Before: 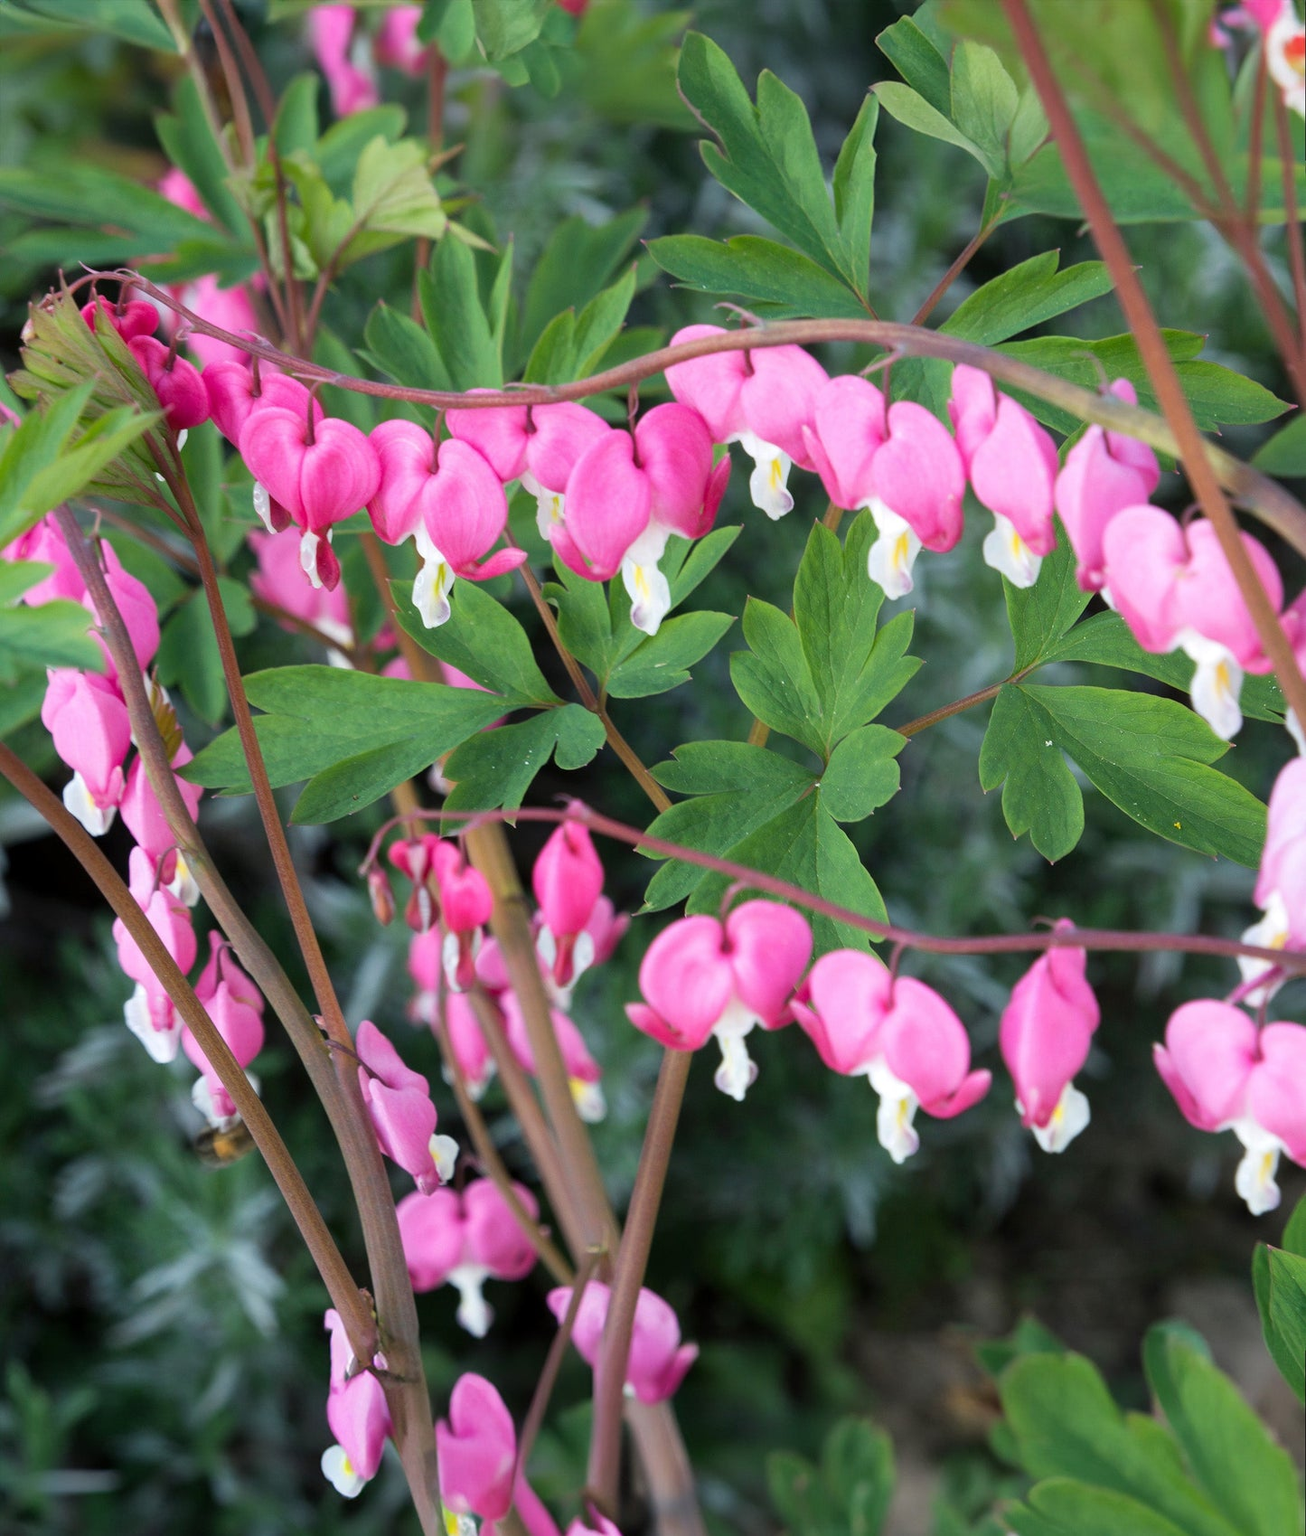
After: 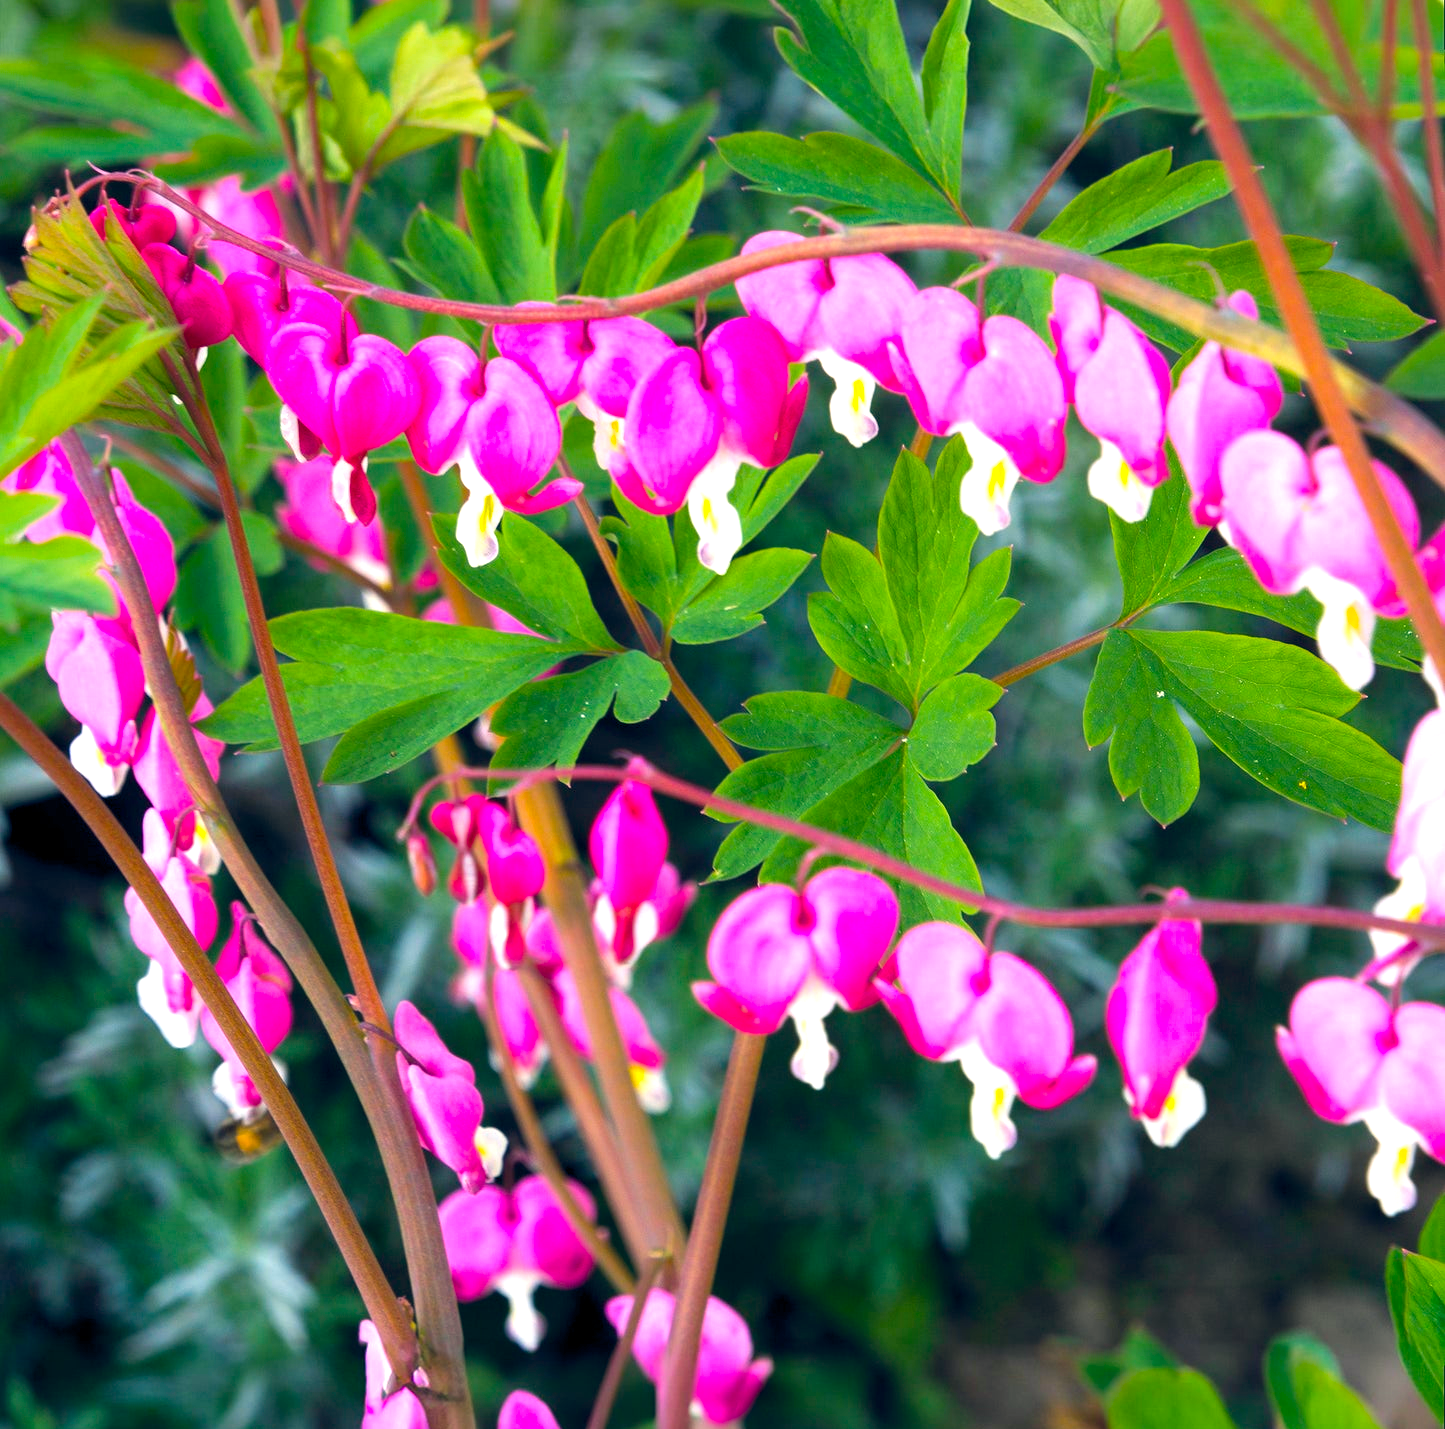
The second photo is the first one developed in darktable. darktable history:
crop: top 7.574%, bottom 8.26%
color balance rgb: highlights gain › chroma 3.733%, highlights gain › hue 57.7°, global offset › chroma 0.094%, global offset › hue 250.53°, linear chroma grading › global chroma 14.939%, perceptual saturation grading › global saturation 25.706%, perceptual brilliance grading › global brilliance 19.833%, global vibrance 30.223%
